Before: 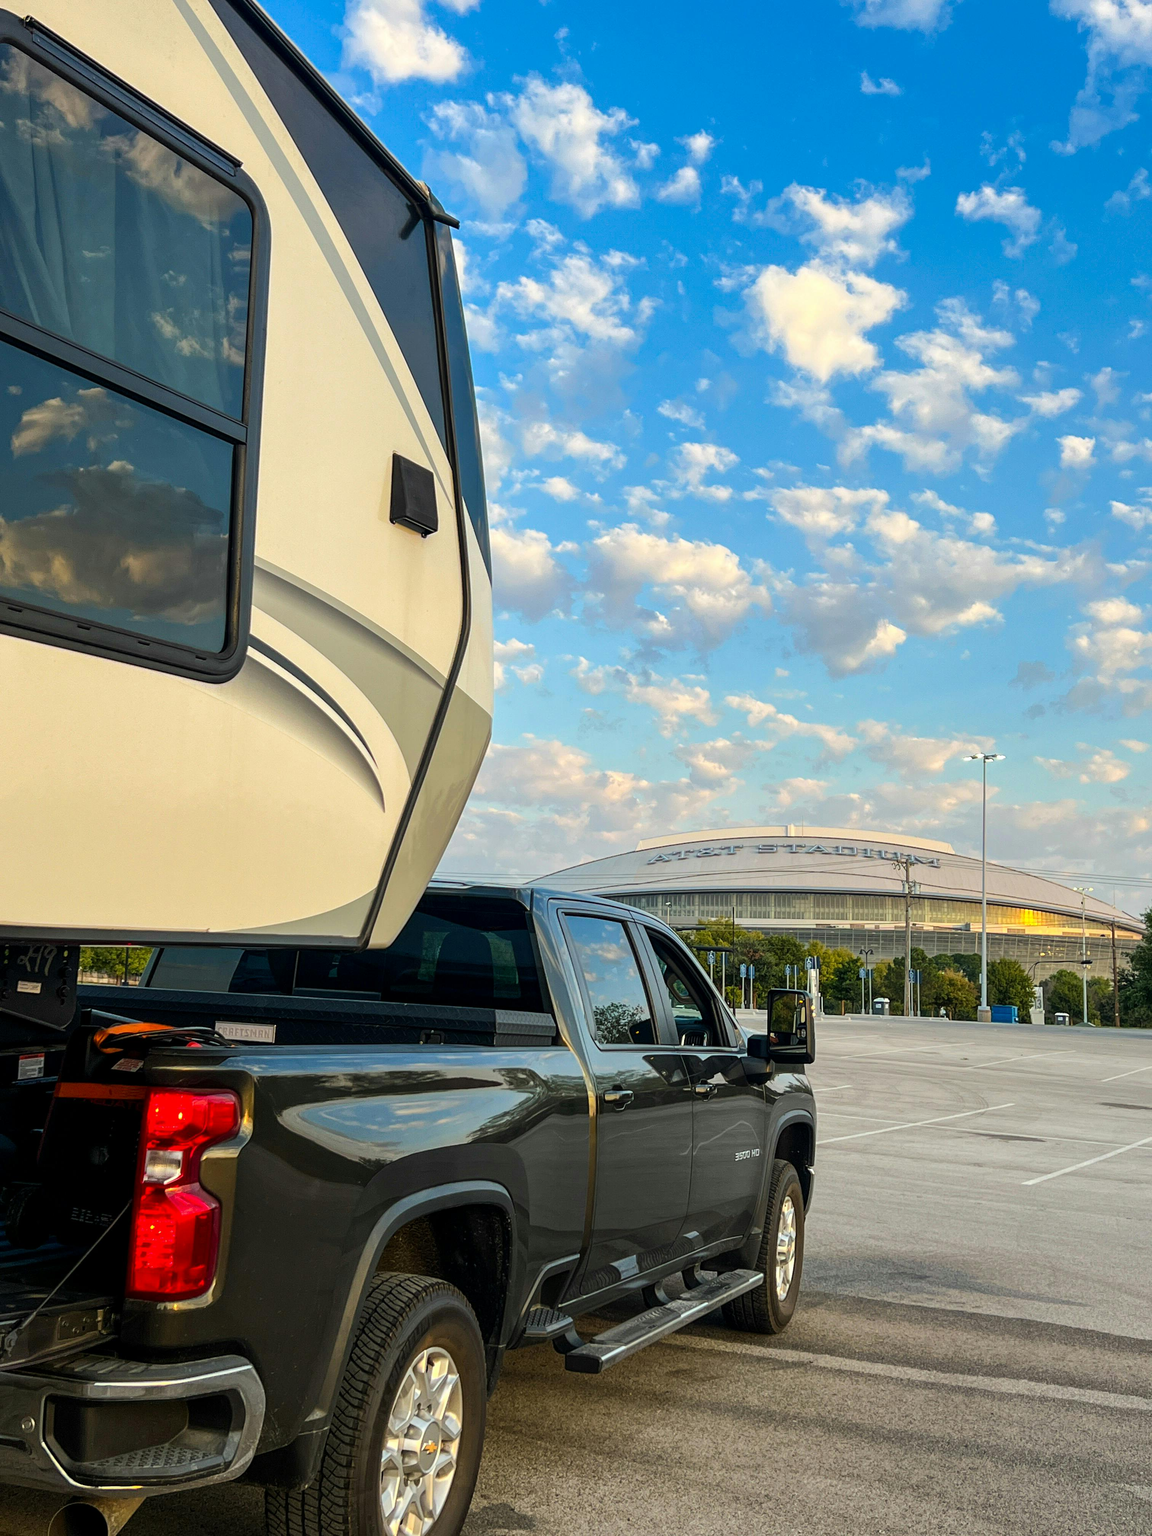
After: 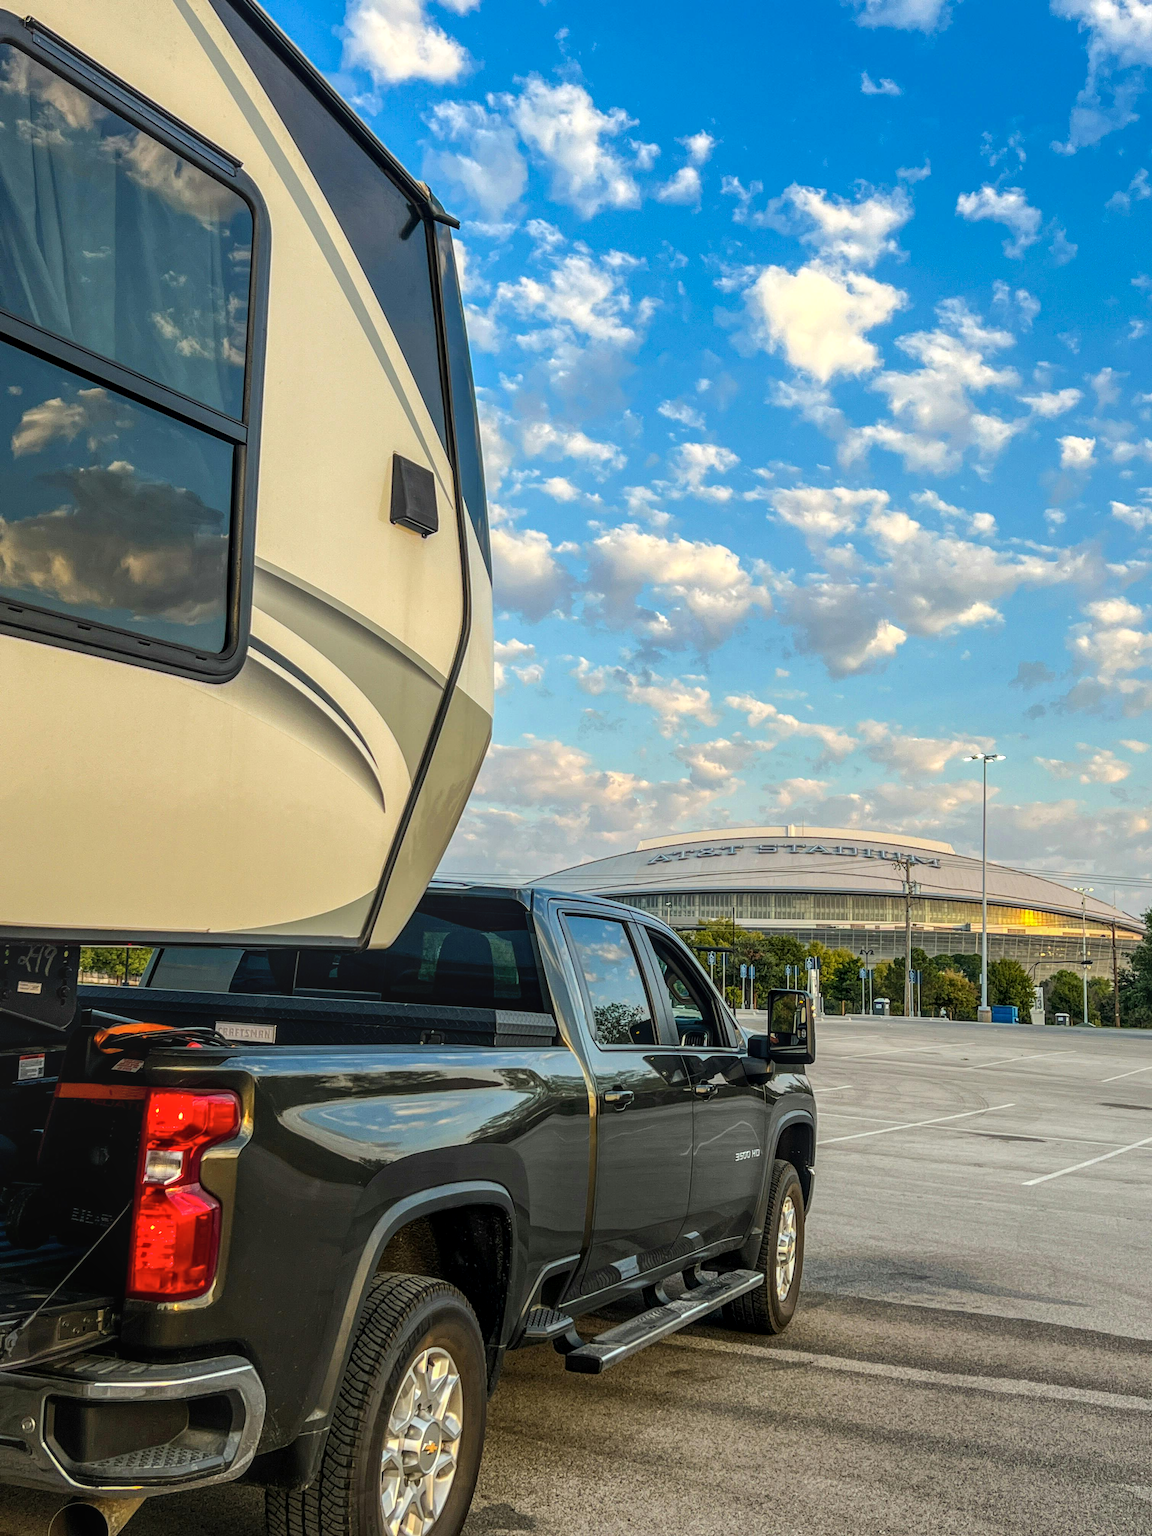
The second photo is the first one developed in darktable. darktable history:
local contrast: highlights 4%, shadows 2%, detail 134%
